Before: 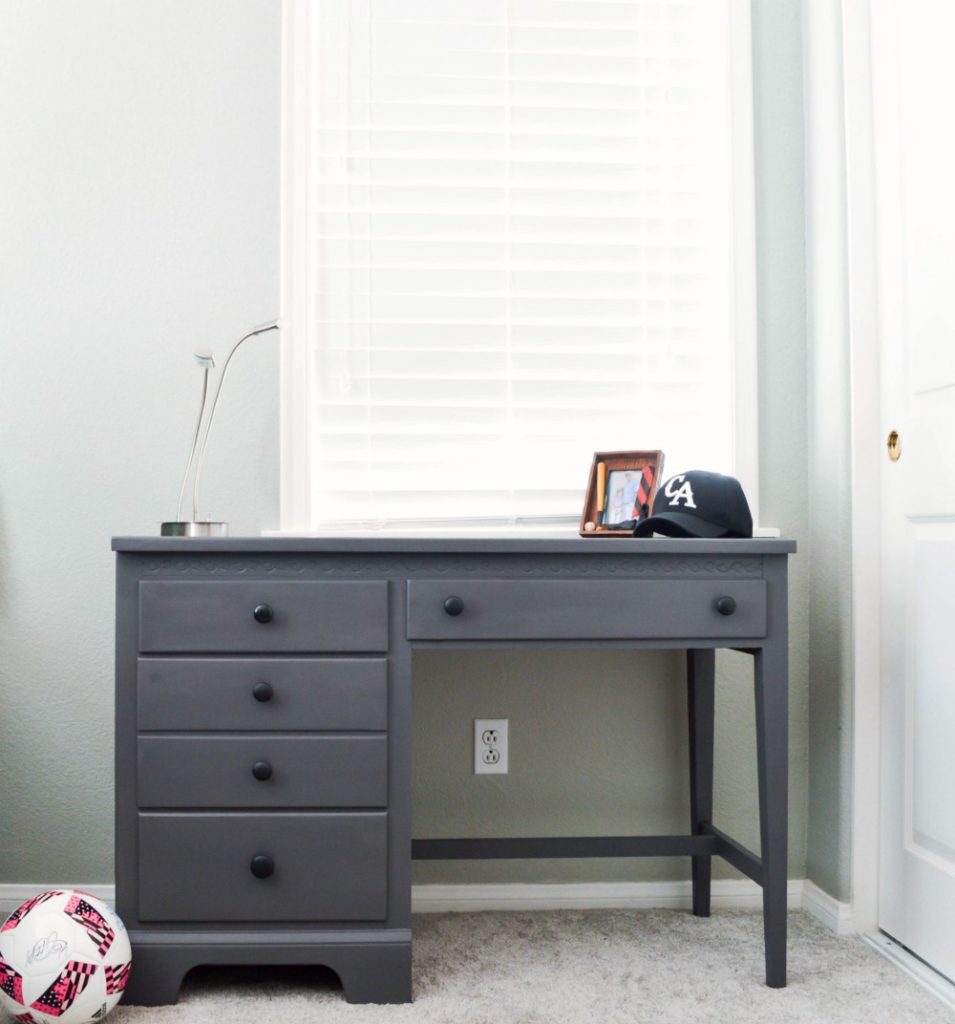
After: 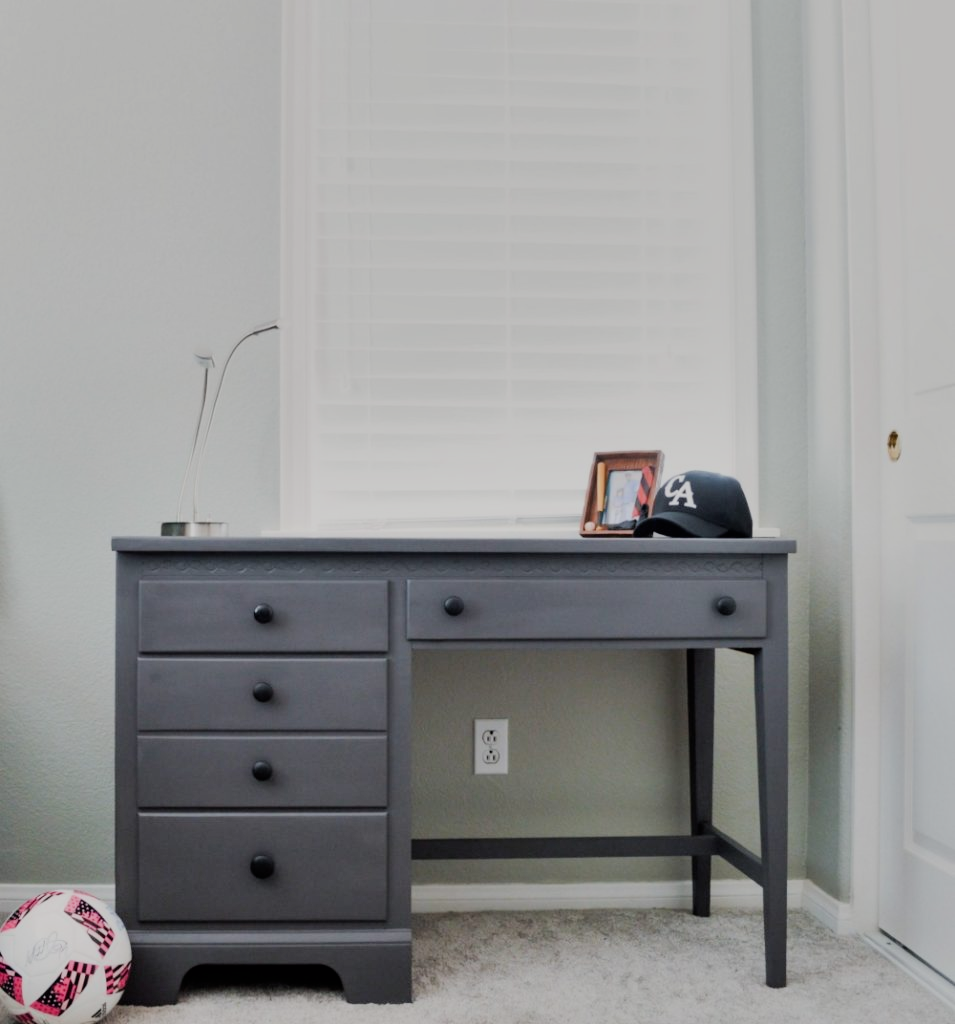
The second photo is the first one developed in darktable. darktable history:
shadows and highlights: highlights color adjustment 0.396%, low approximation 0.01, soften with gaussian
filmic rgb: black relative exposure -7.17 EV, white relative exposure 5.35 EV, hardness 3.02
